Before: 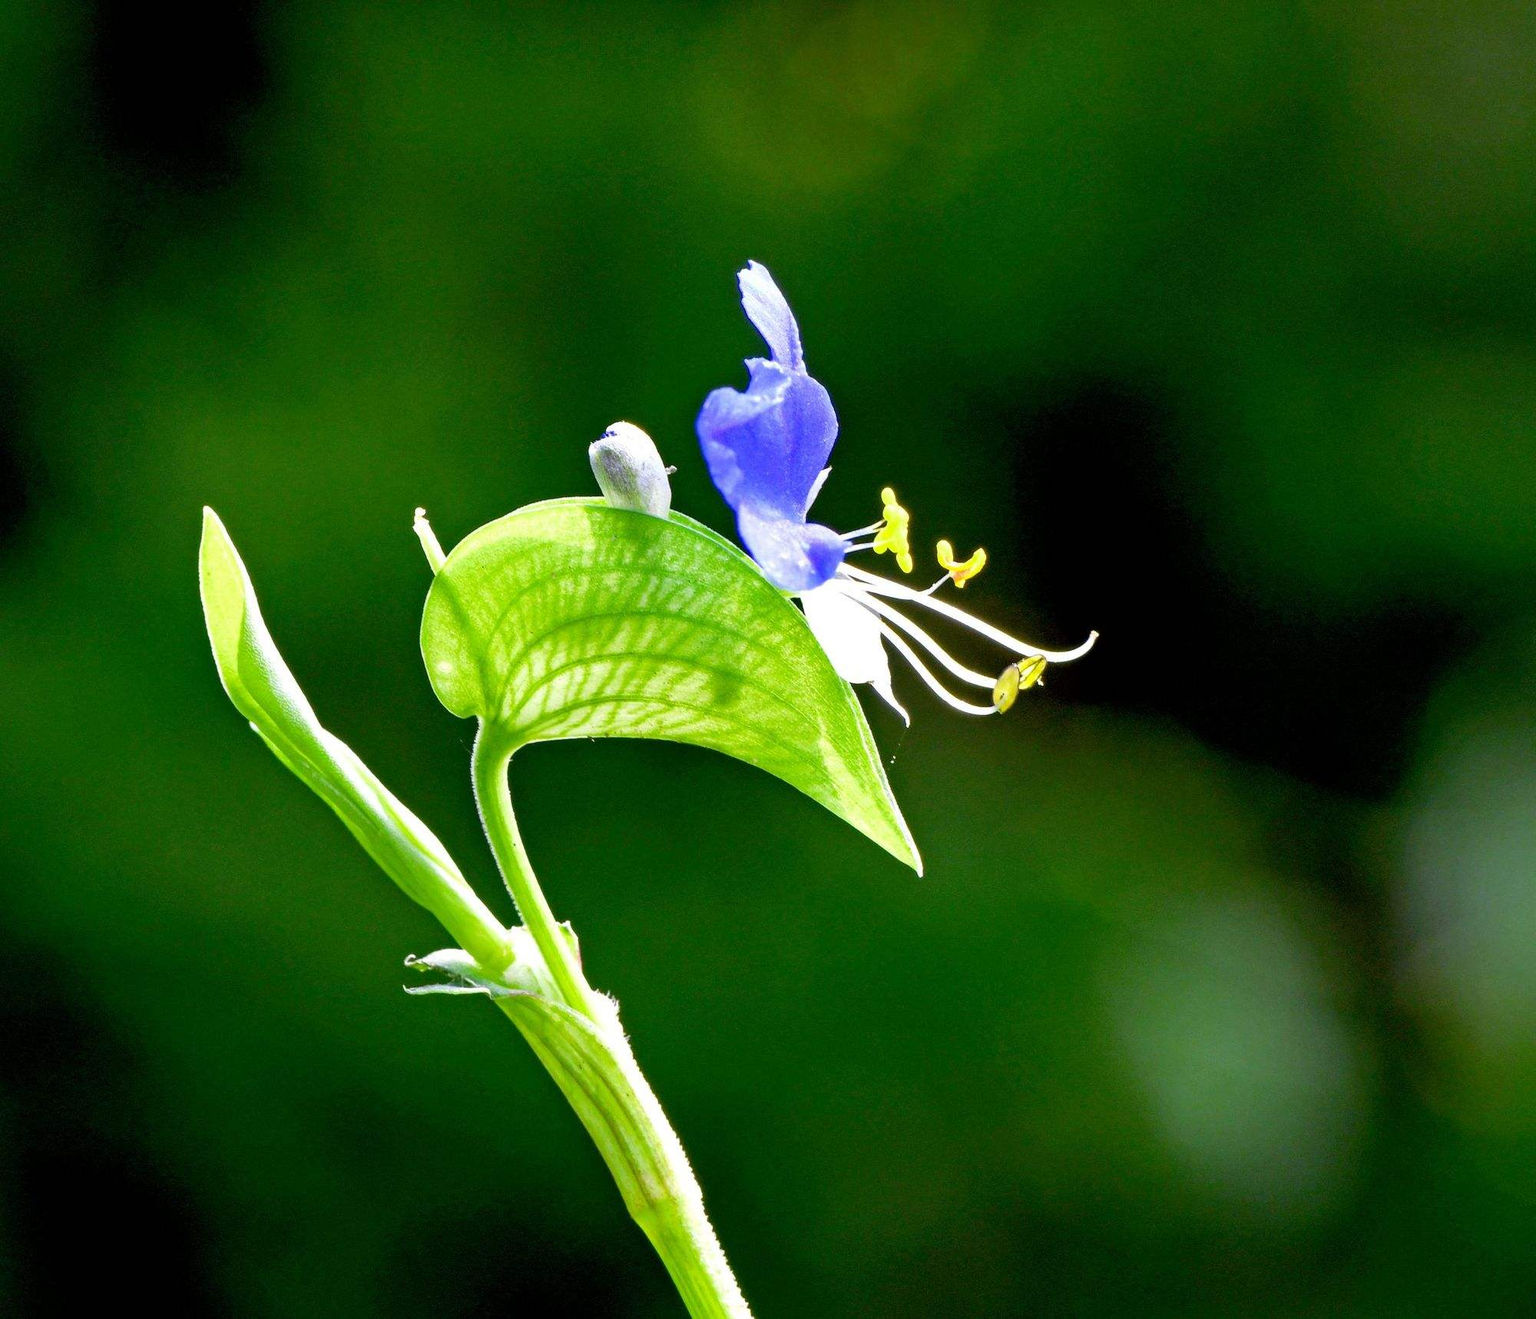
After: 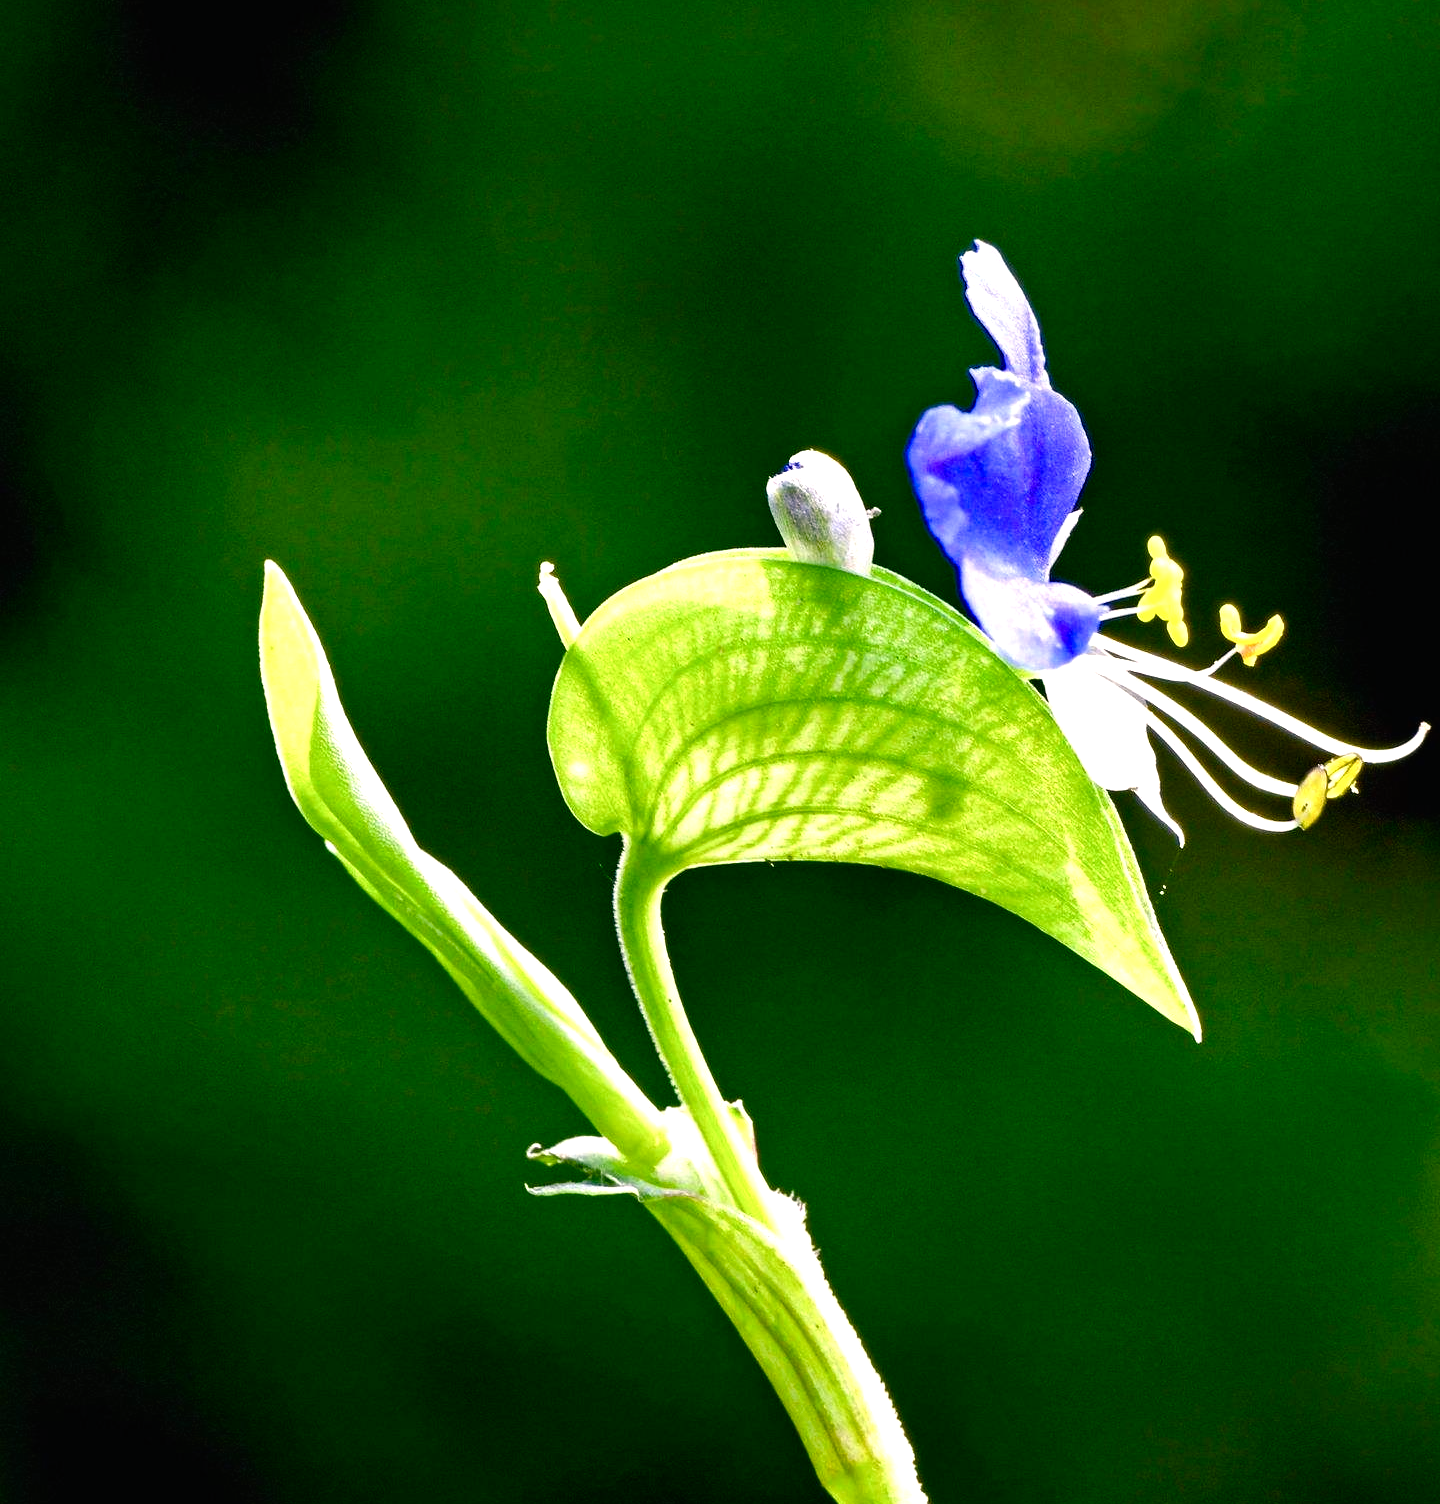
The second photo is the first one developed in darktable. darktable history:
crop: top 5.803%, right 27.864%, bottom 5.804%
color balance rgb: shadows lift › chroma 1%, shadows lift › hue 217.2°, power › hue 310.8°, highlights gain › chroma 2%, highlights gain › hue 44.4°, global offset › luminance 0.25%, global offset › hue 171.6°, perceptual saturation grading › global saturation 14.09%, perceptual saturation grading › highlights -30%, perceptual saturation grading › shadows 50.67%, global vibrance 25%, contrast 20%
